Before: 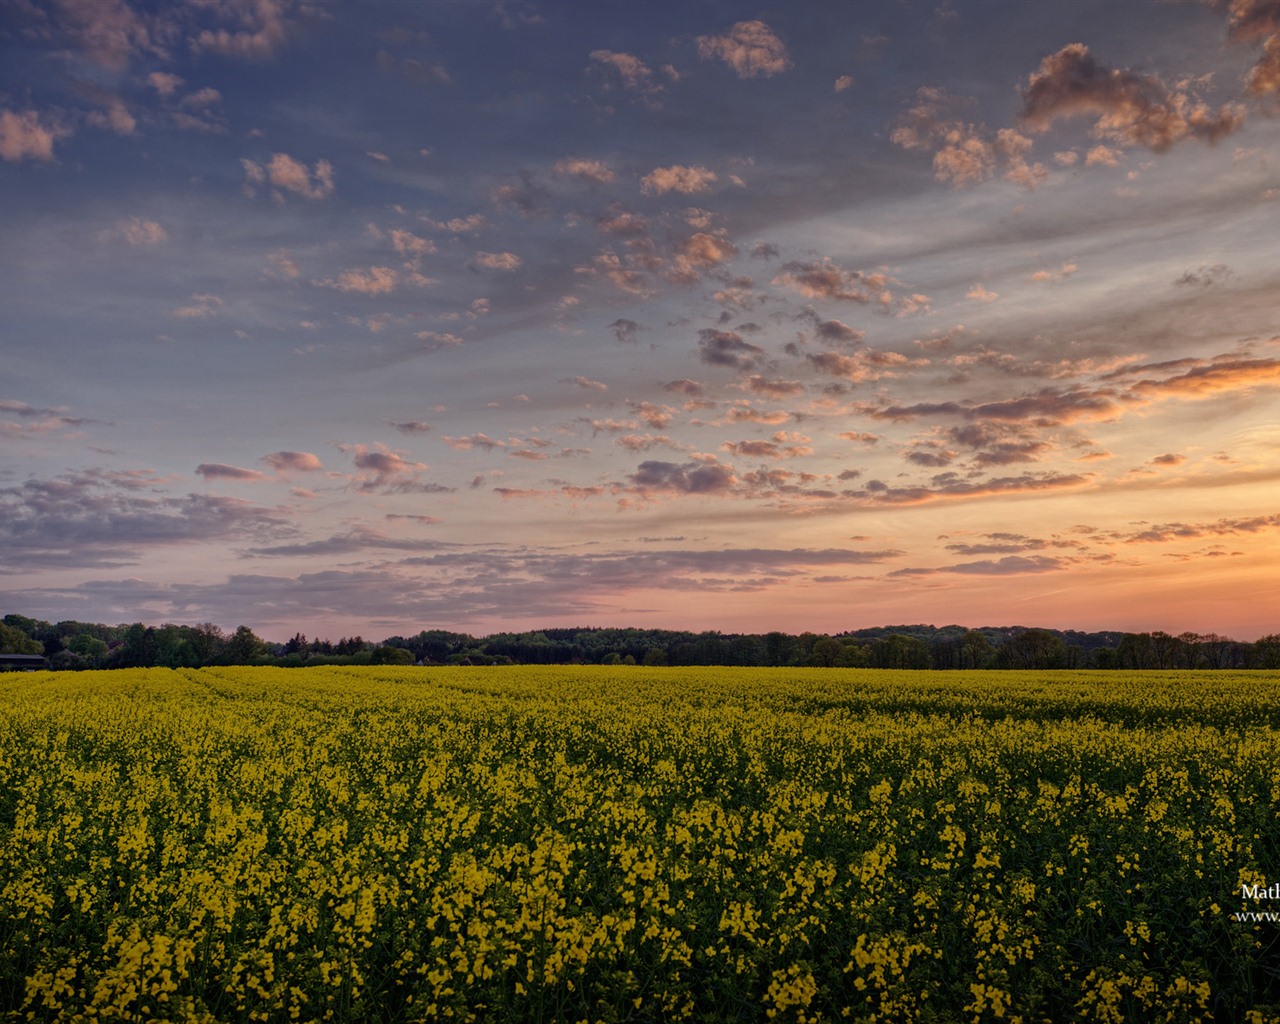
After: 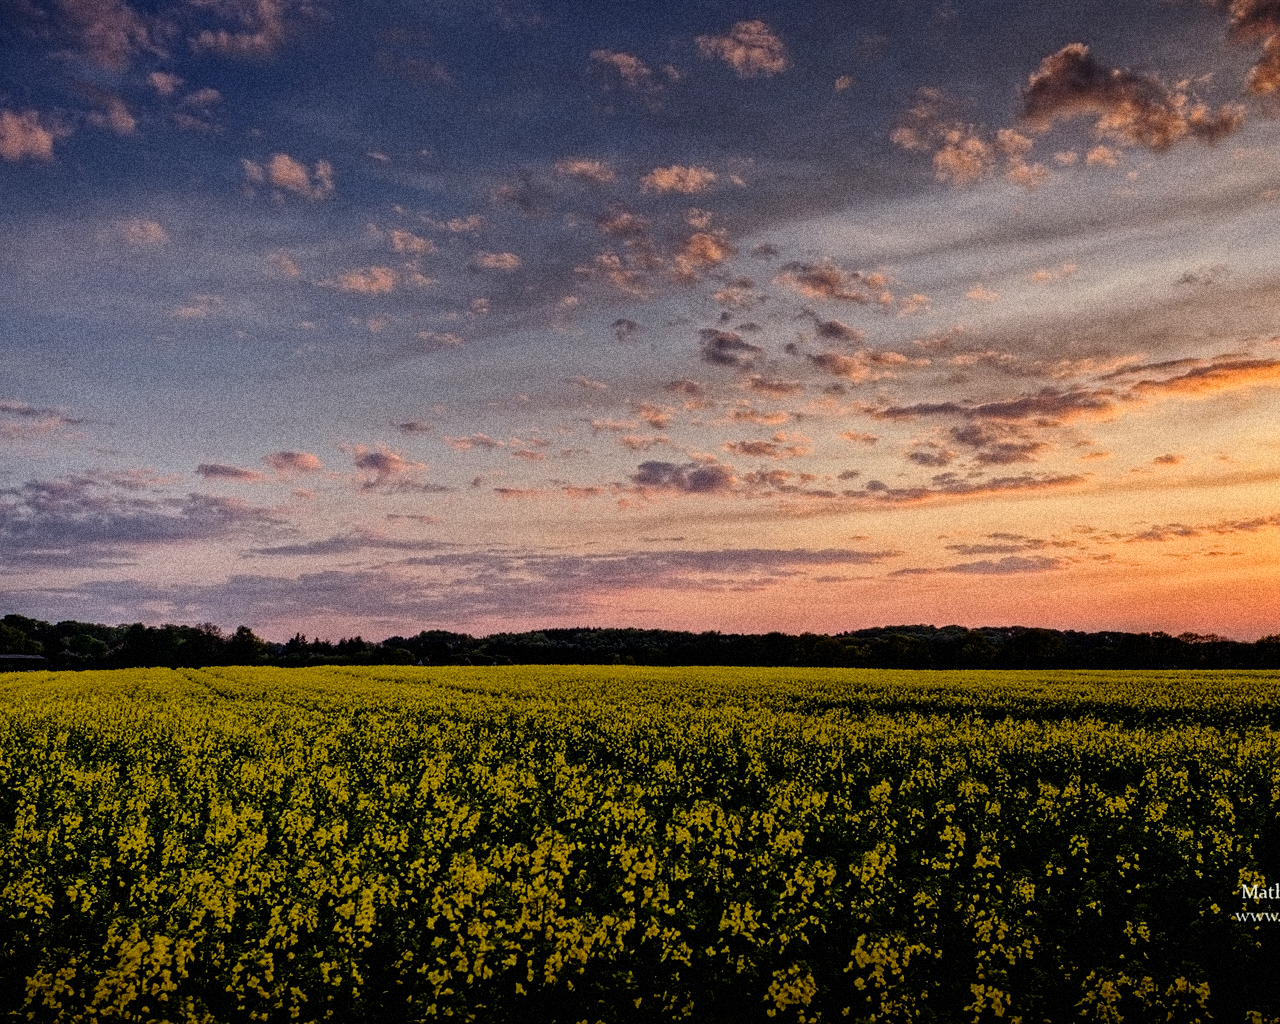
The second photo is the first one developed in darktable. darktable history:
contrast equalizer: y [[0.5 ×4, 0.524, 0.59], [0.5 ×6], [0.5 ×6], [0, 0, 0, 0.01, 0.045, 0.012], [0, 0, 0, 0.044, 0.195, 0.131]]
contrast brightness saturation: contrast 0.16, saturation 0.32
grain: coarseness 14.49 ISO, strength 48.04%, mid-tones bias 35%
filmic rgb: black relative exposure -5 EV, hardness 2.88, contrast 1.2
